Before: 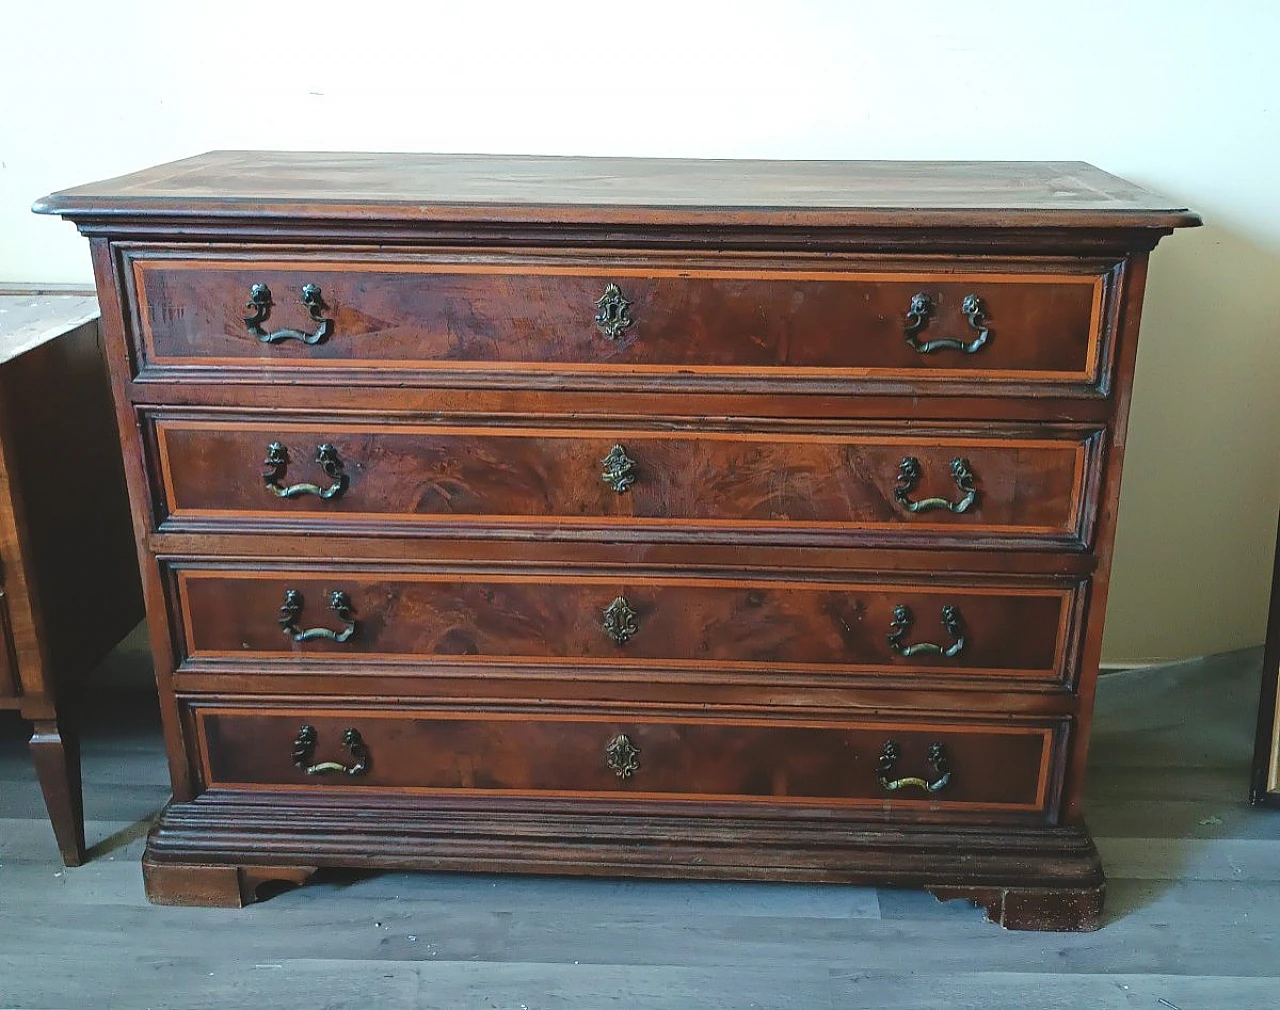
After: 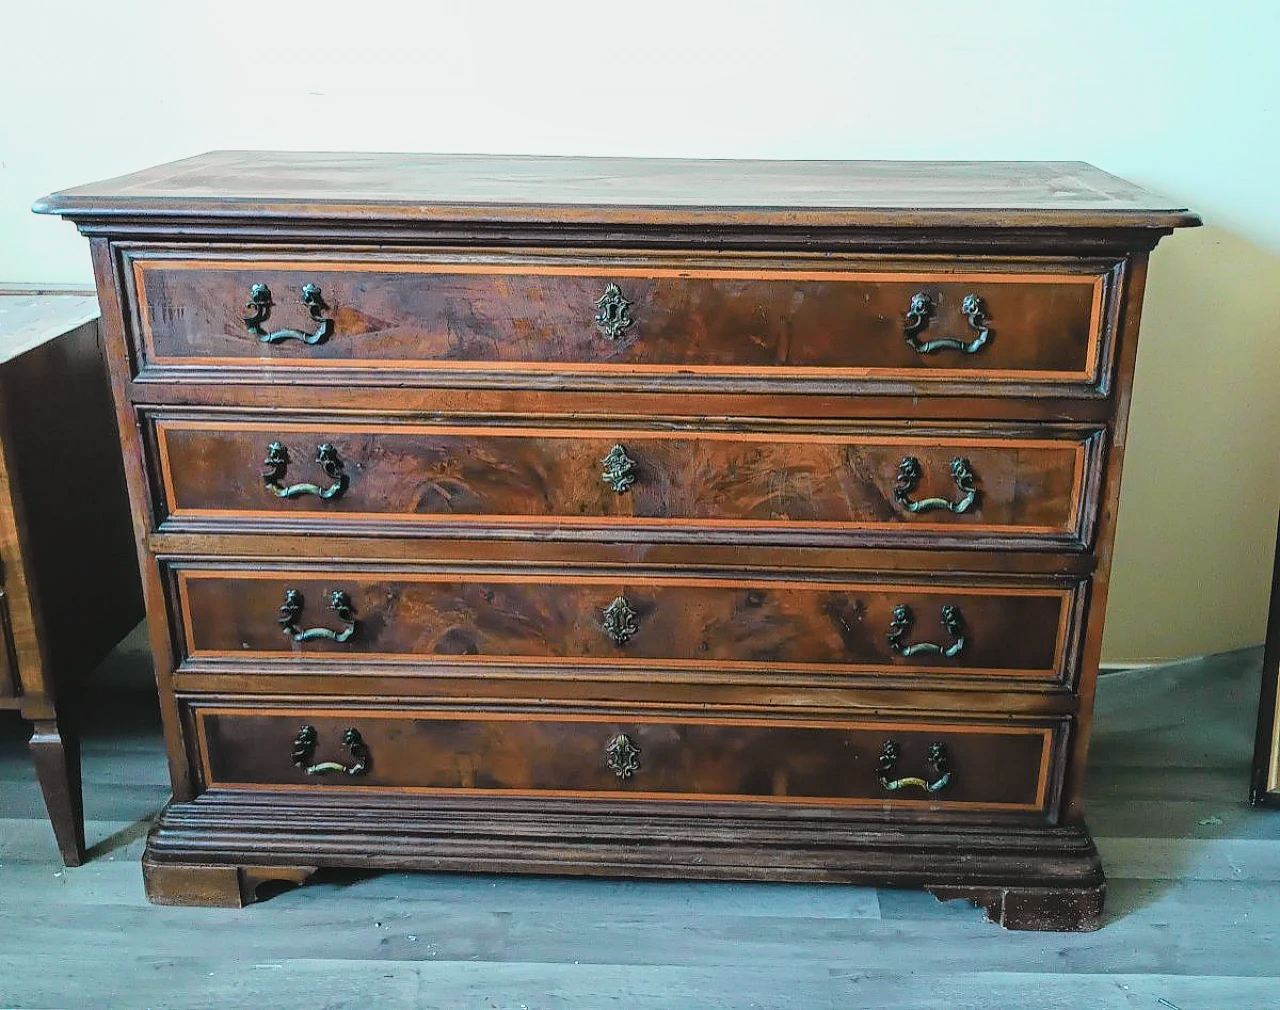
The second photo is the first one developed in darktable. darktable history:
tone curve: curves: ch0 [(0, 0.022) (0.114, 0.088) (0.282, 0.316) (0.446, 0.511) (0.613, 0.693) (0.786, 0.843) (0.999, 0.949)]; ch1 [(0, 0) (0.395, 0.343) (0.463, 0.427) (0.486, 0.474) (0.503, 0.5) (0.535, 0.522) (0.555, 0.546) (0.594, 0.614) (0.755, 0.793) (1, 1)]; ch2 [(0, 0) (0.369, 0.388) (0.449, 0.431) (0.501, 0.5) (0.528, 0.517) (0.561, 0.598) (0.697, 0.721) (1, 1)], color space Lab, independent channels, preserve colors none
color correction: highlights b* -0.017, saturation 0.804
local contrast: on, module defaults
